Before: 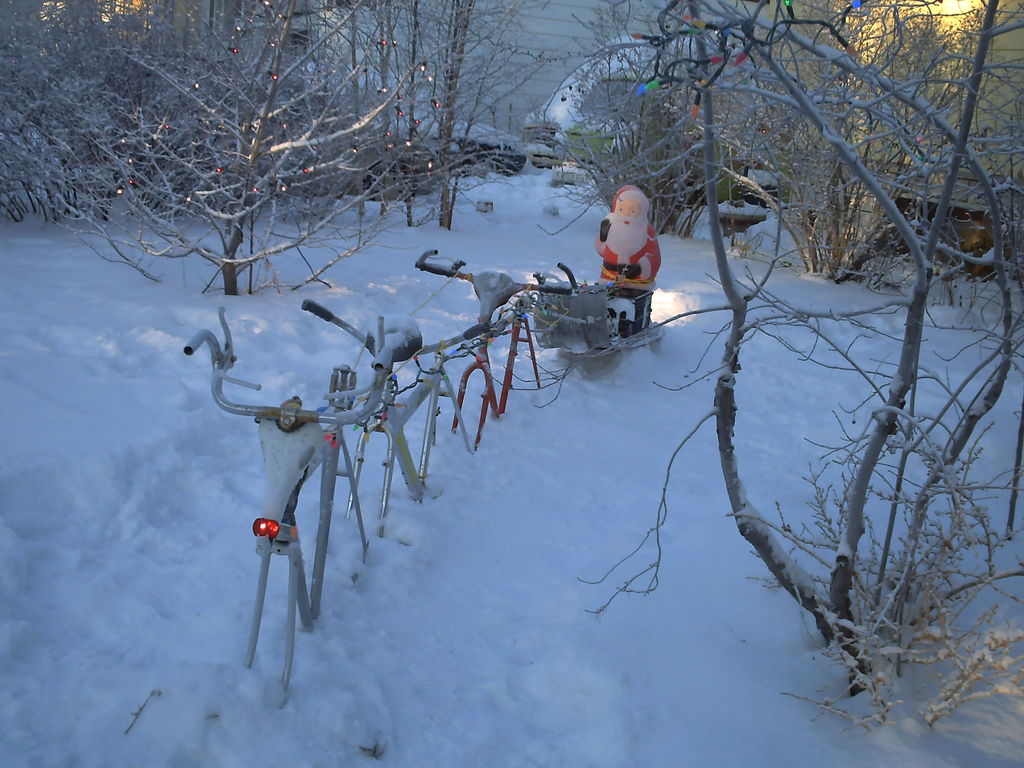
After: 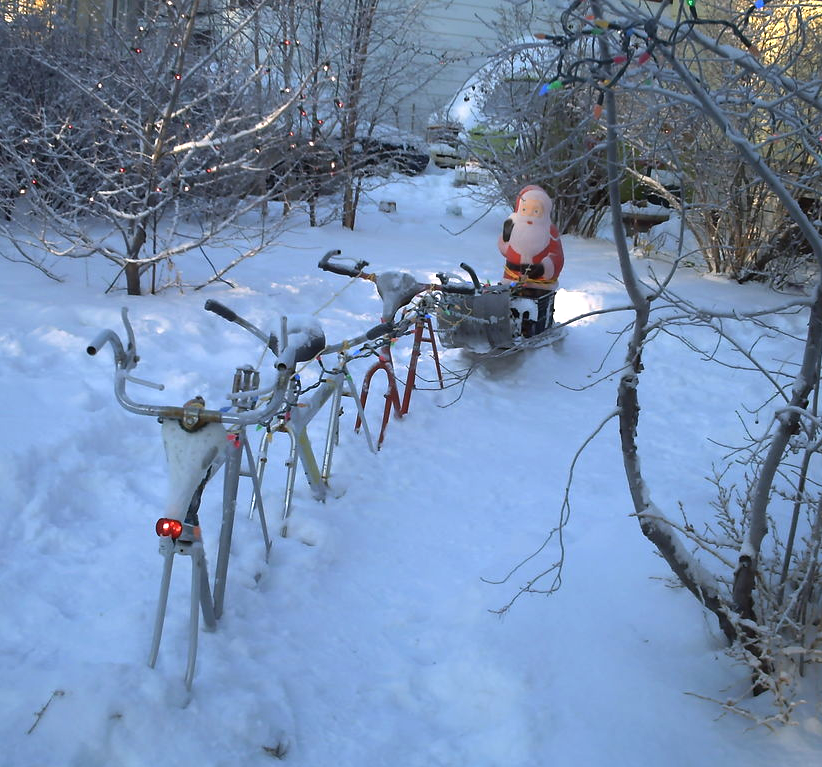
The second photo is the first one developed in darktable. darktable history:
crop and rotate: left 9.501%, right 10.193%
tone equalizer: -8 EV -0.733 EV, -7 EV -0.709 EV, -6 EV -0.625 EV, -5 EV -0.415 EV, -3 EV 0.384 EV, -2 EV 0.6 EV, -1 EV 0.698 EV, +0 EV 0.725 EV, edges refinement/feathering 500, mask exposure compensation -1.57 EV, preserve details guided filter
